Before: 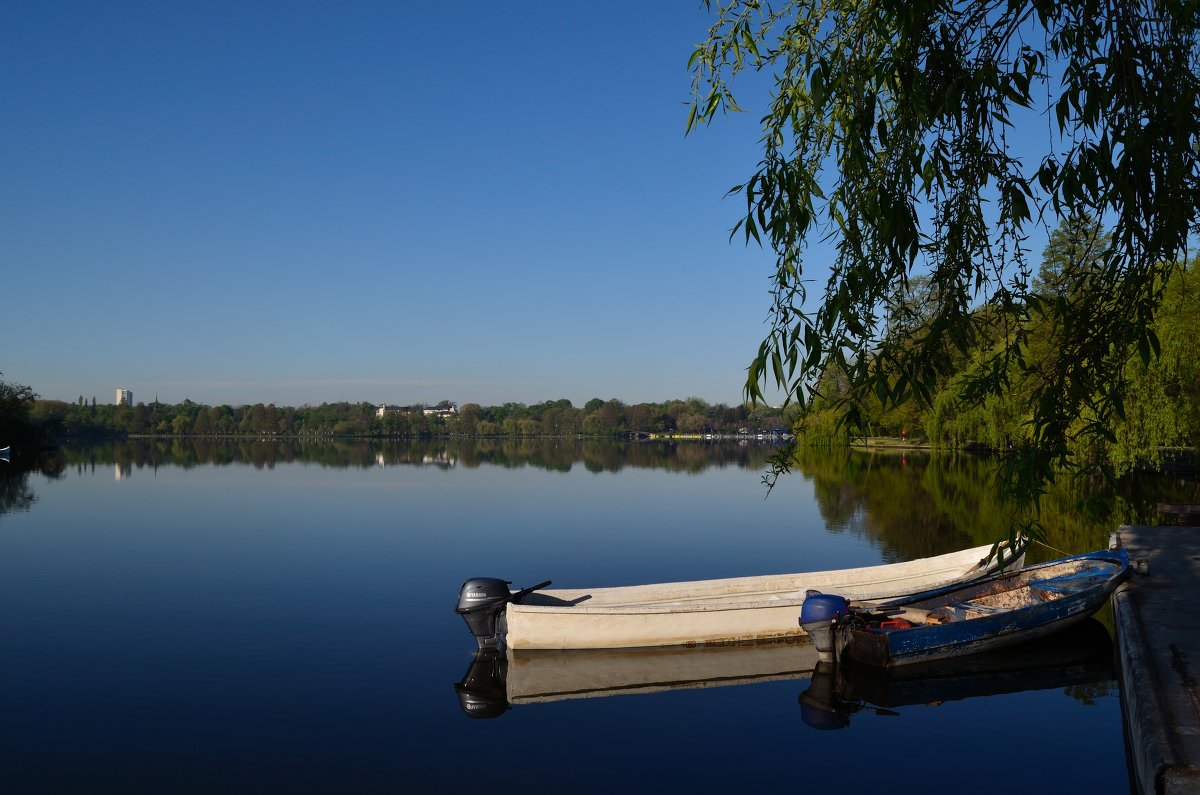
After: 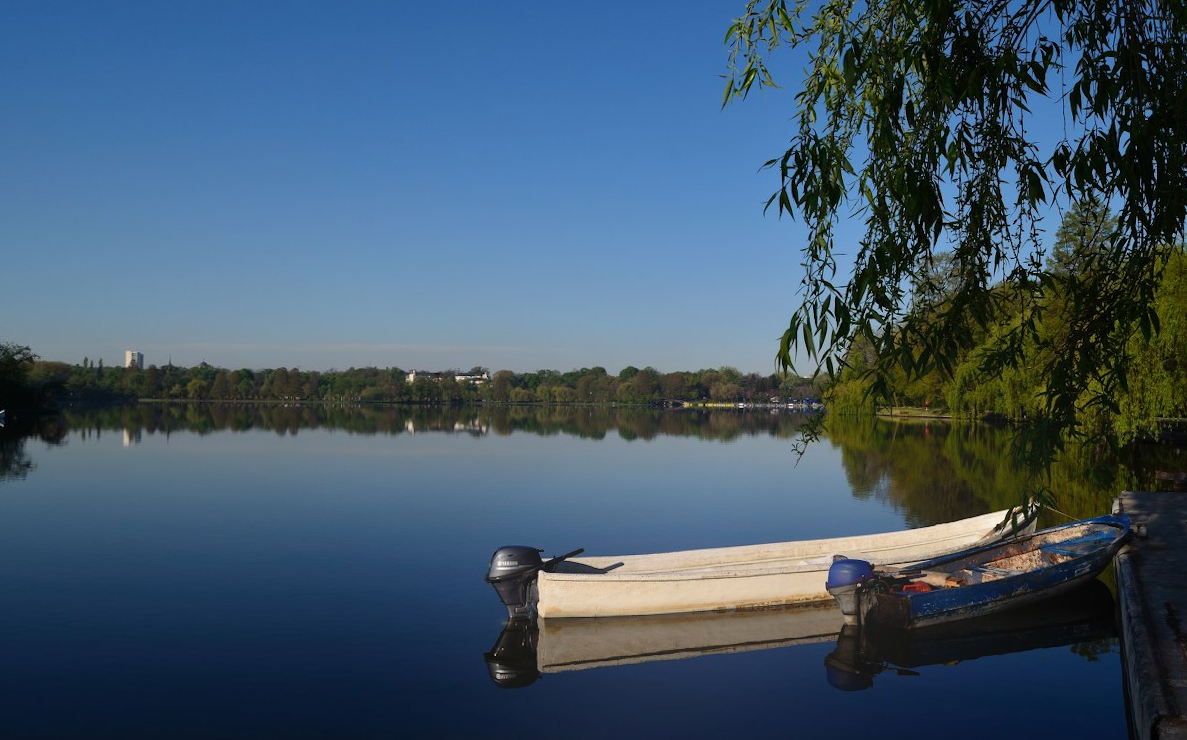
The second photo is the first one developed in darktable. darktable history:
bloom: on, module defaults
rotate and perspective: rotation 0.679°, lens shift (horizontal) 0.136, crop left 0.009, crop right 0.991, crop top 0.078, crop bottom 0.95
